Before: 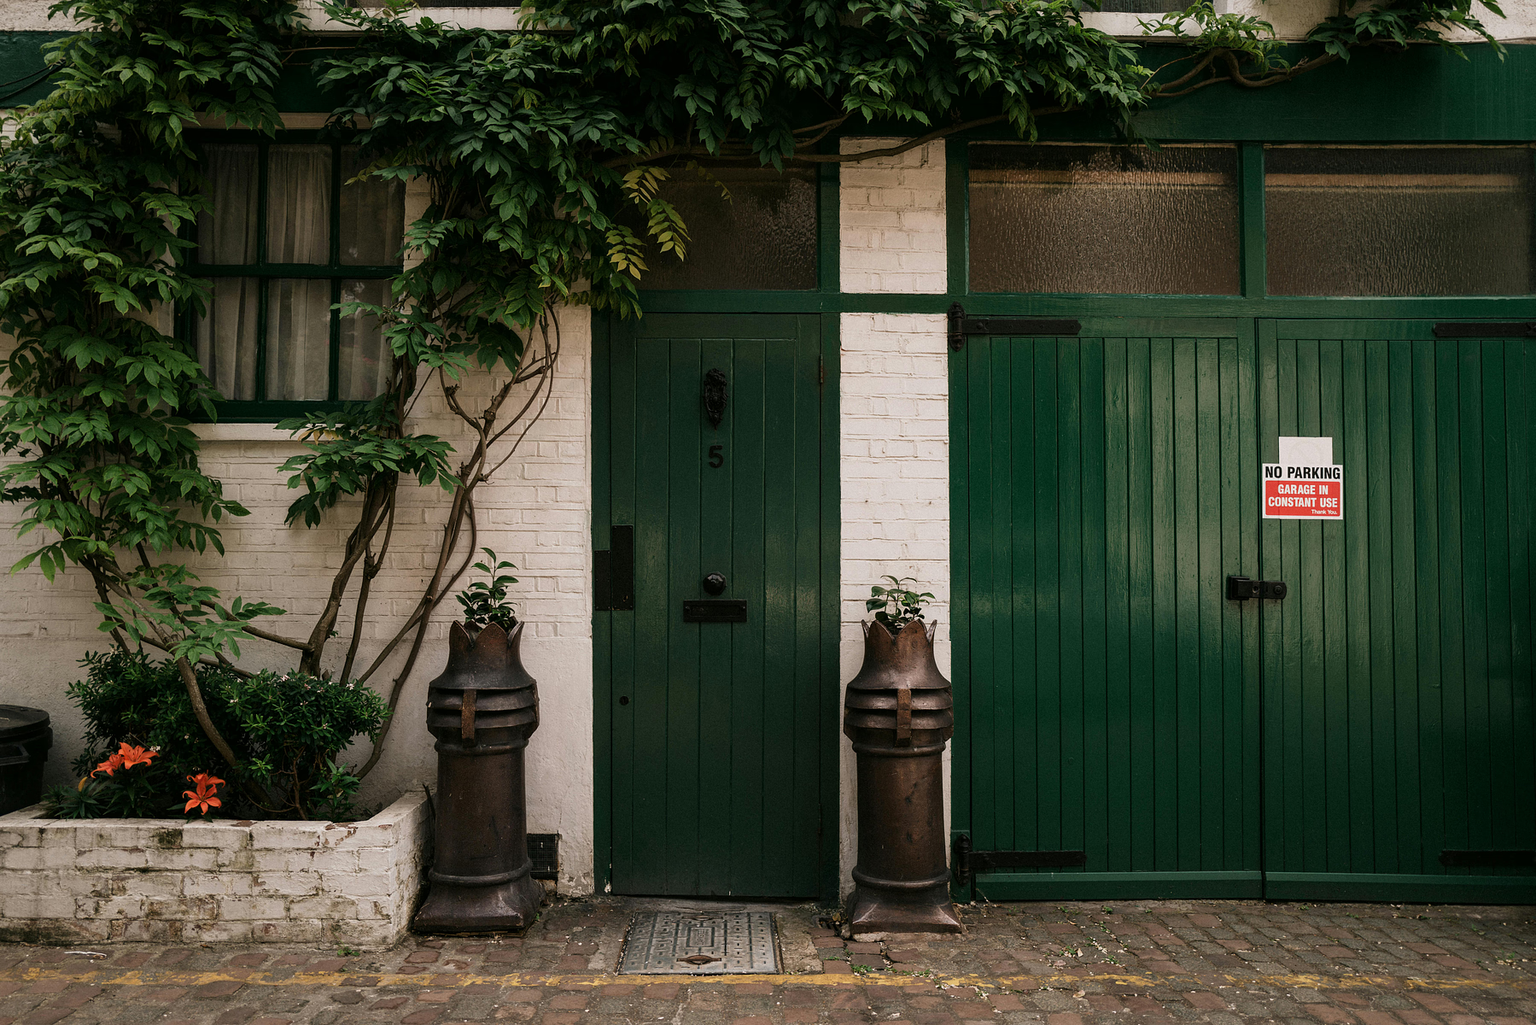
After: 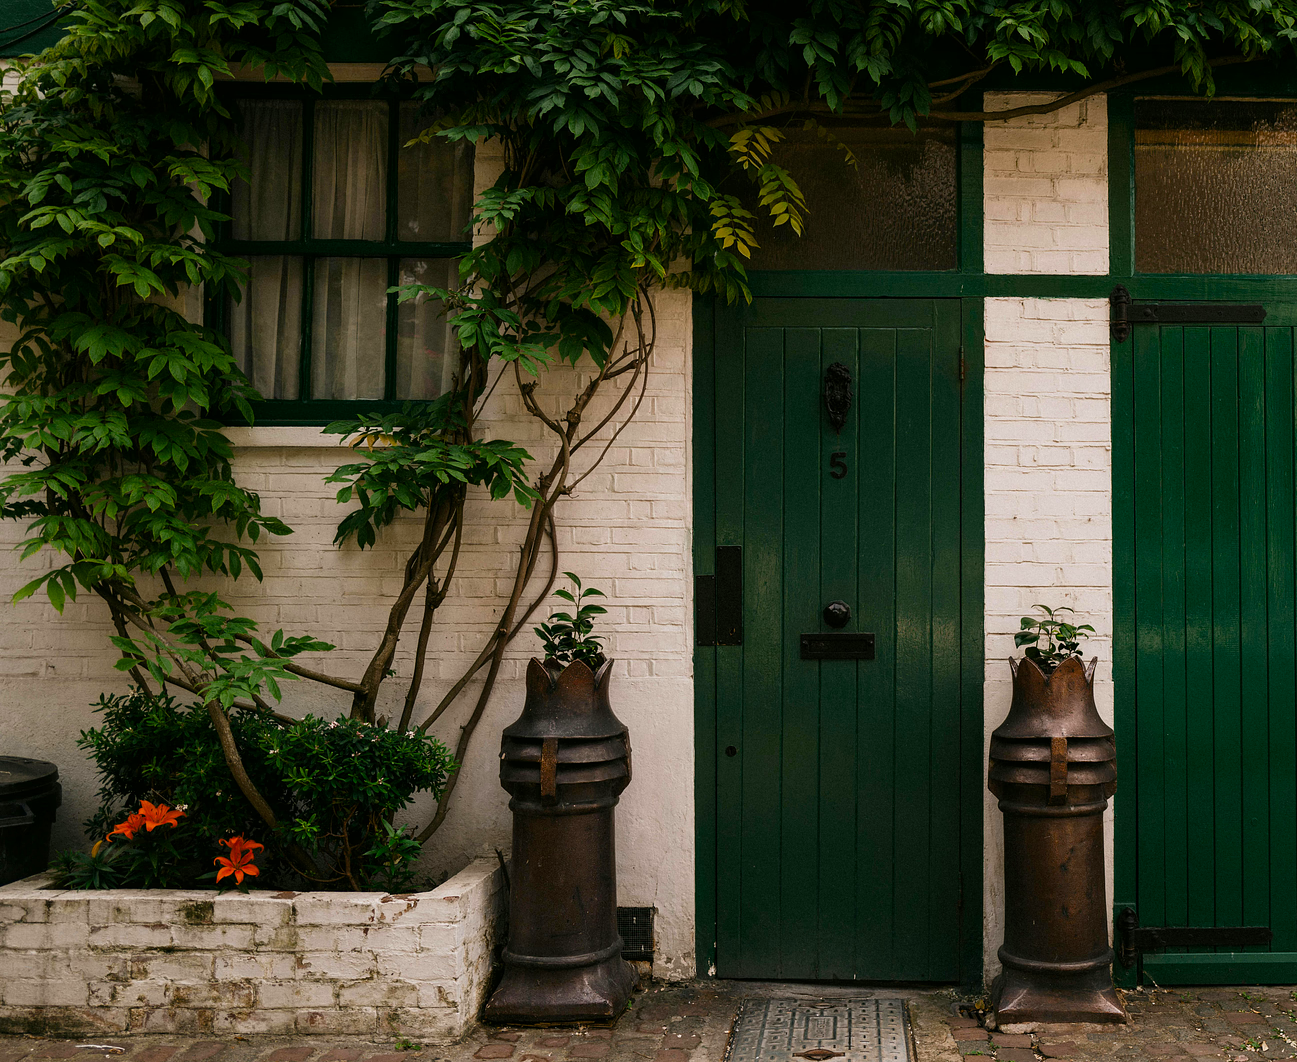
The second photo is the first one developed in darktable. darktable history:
color balance rgb: linear chroma grading › global chroma 15.398%, perceptual saturation grading › global saturation 10.421%, saturation formula JzAzBz (2021)
crop: top 5.768%, right 27.873%, bottom 5.724%
